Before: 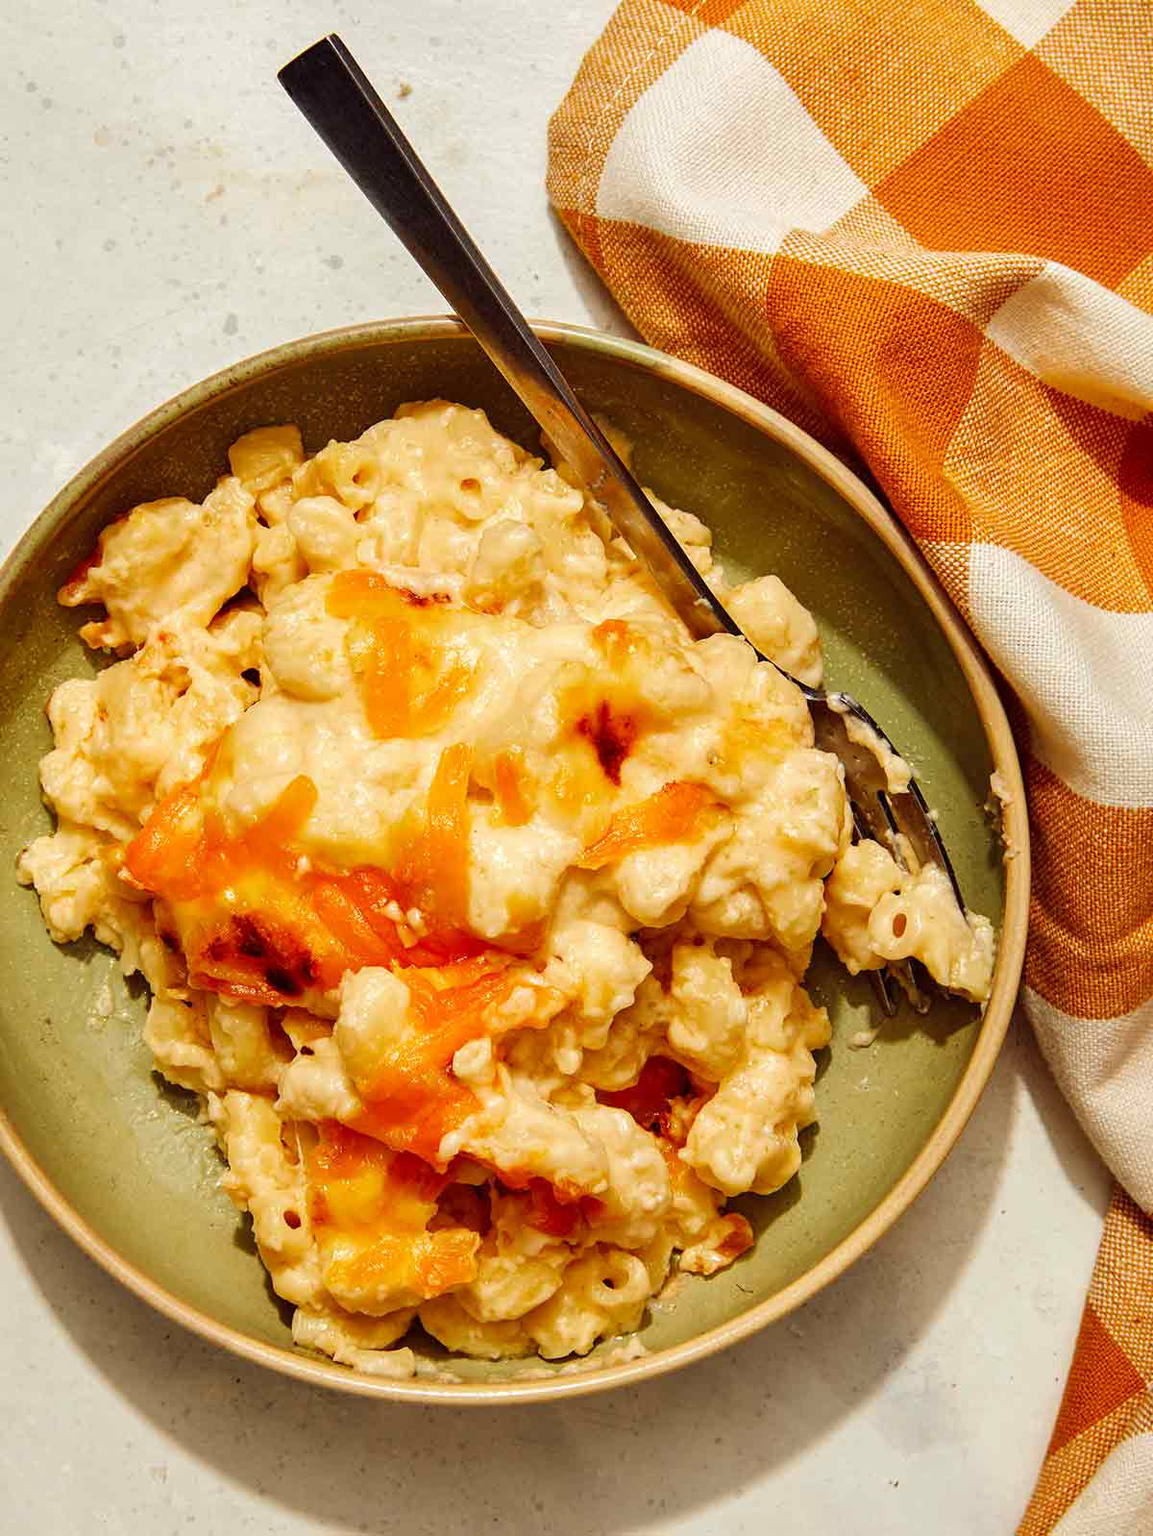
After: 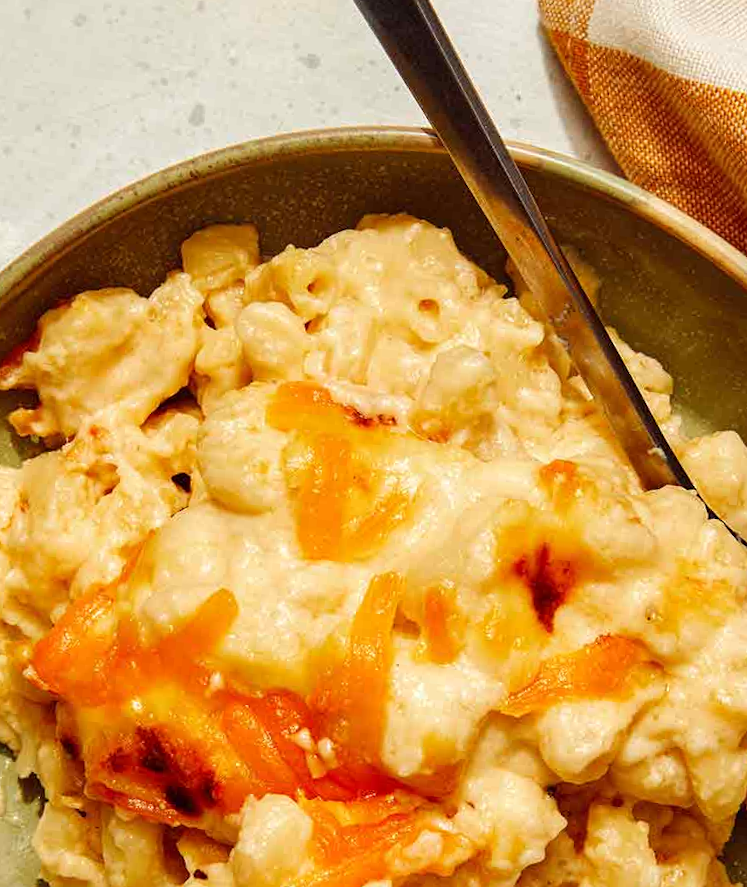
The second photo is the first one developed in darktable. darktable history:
crop and rotate: angle -5.76°, left 2.164%, top 6.98%, right 27.489%, bottom 30.337%
